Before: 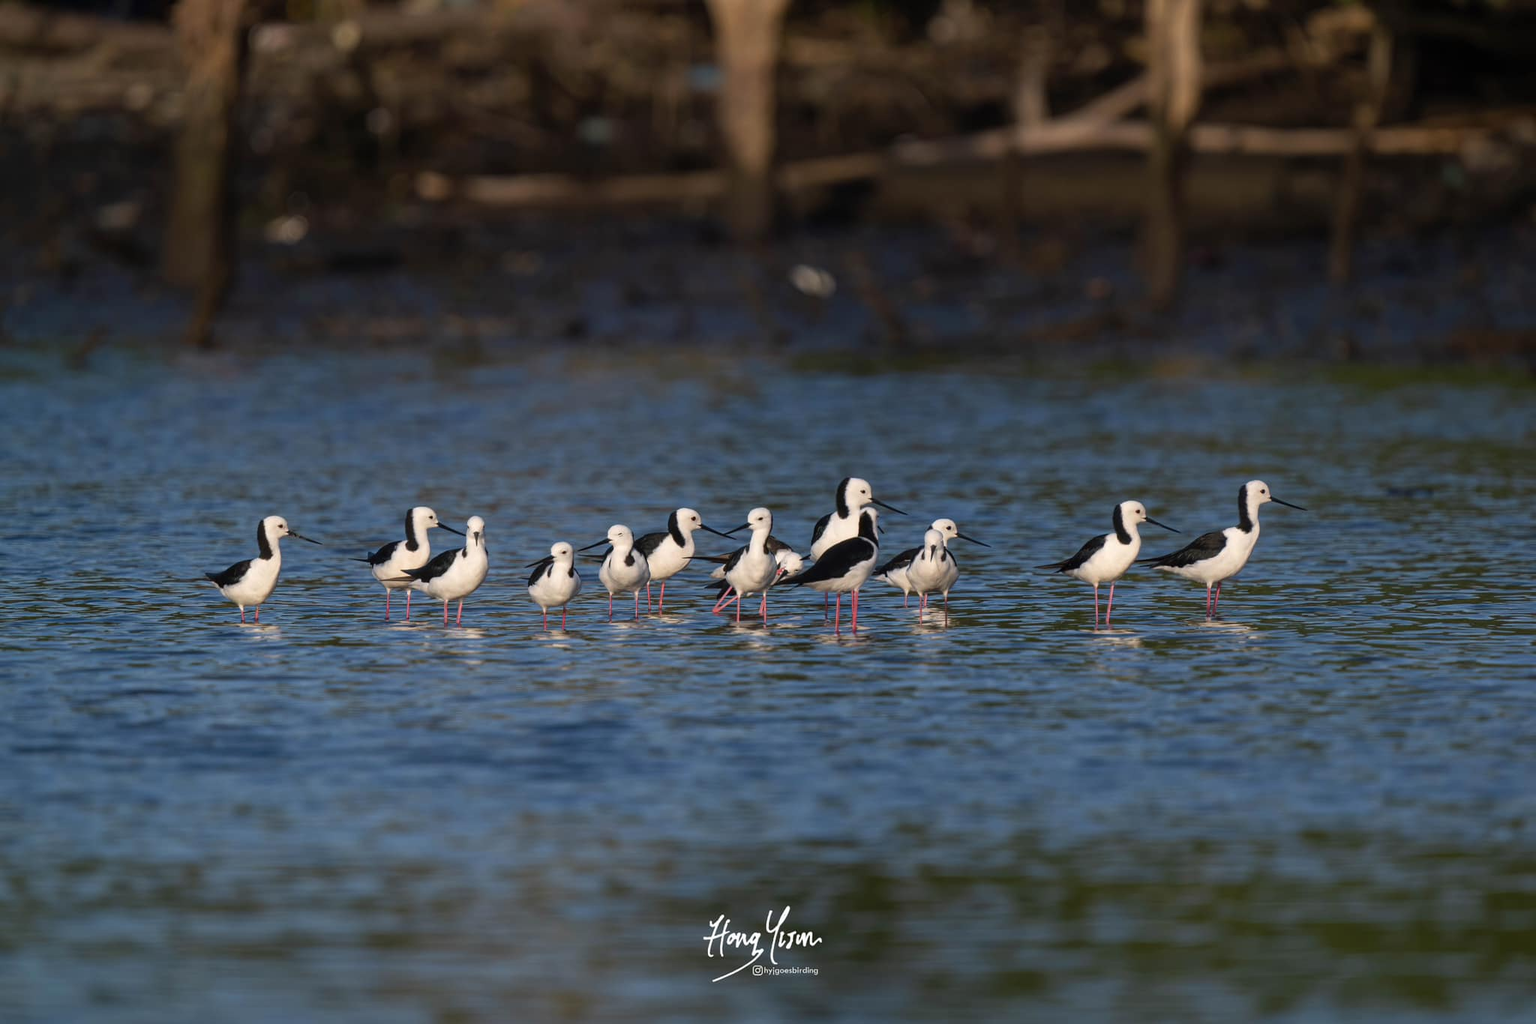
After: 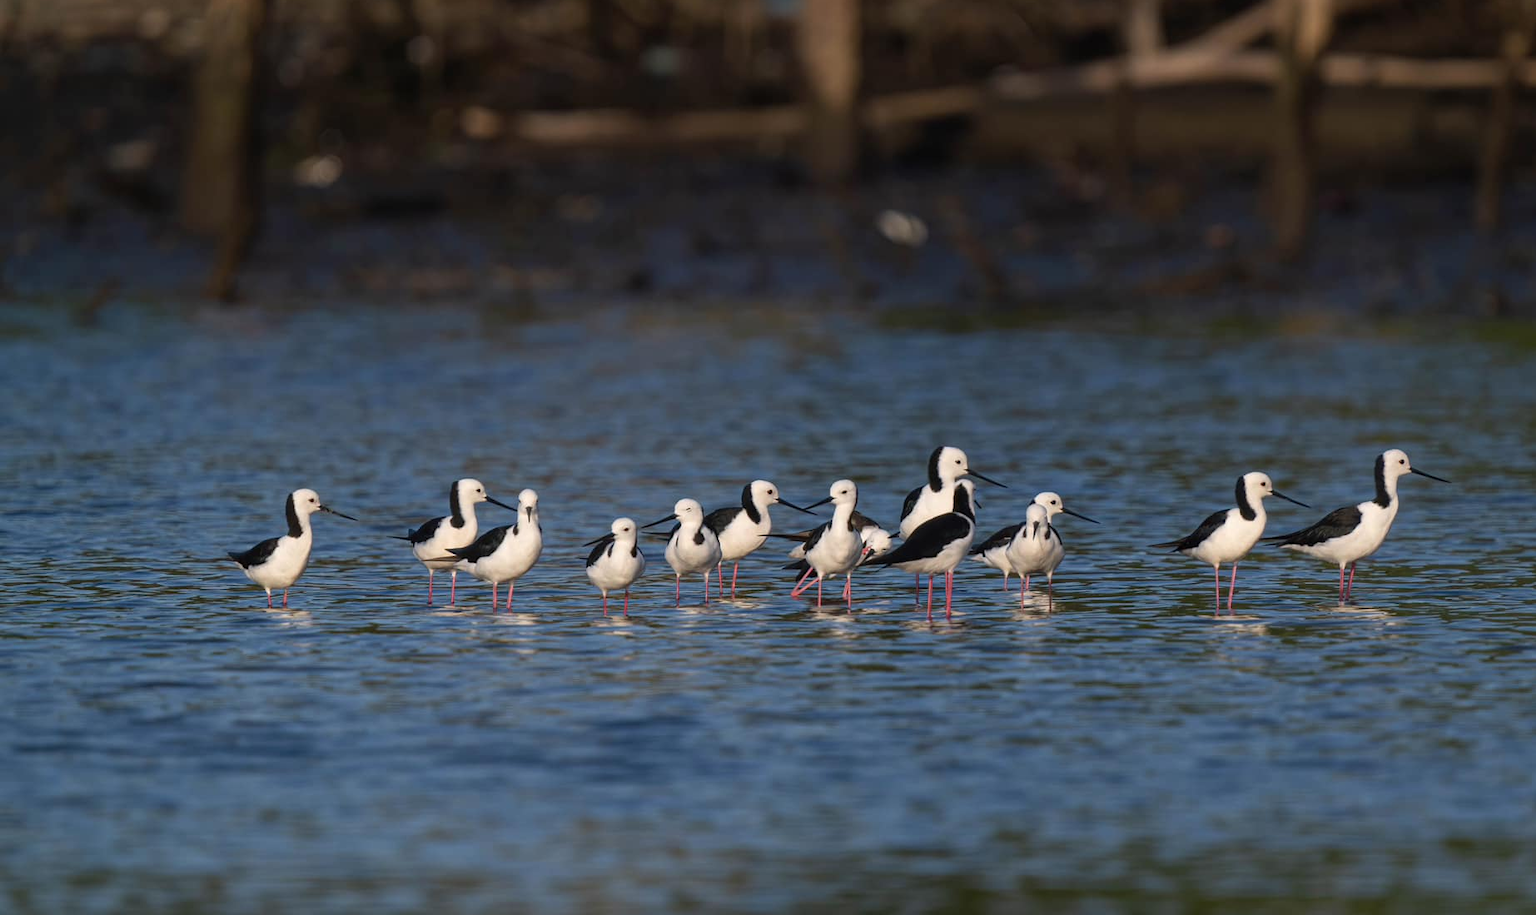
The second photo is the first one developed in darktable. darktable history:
crop: top 7.456%, right 9.869%, bottom 11.959%
